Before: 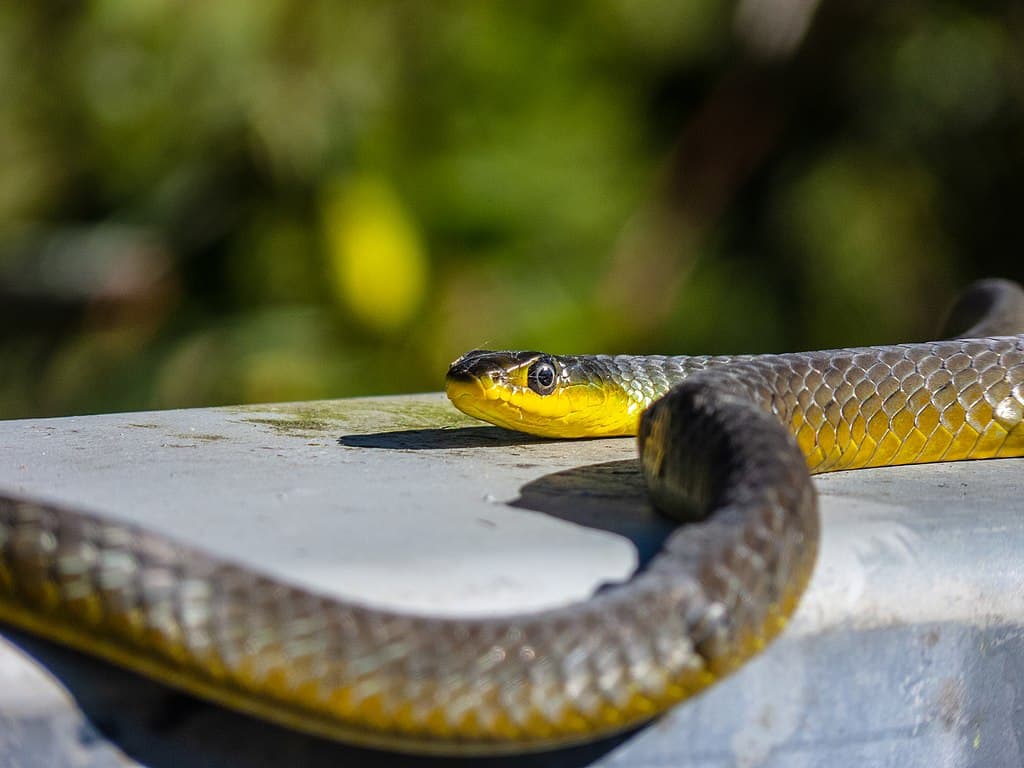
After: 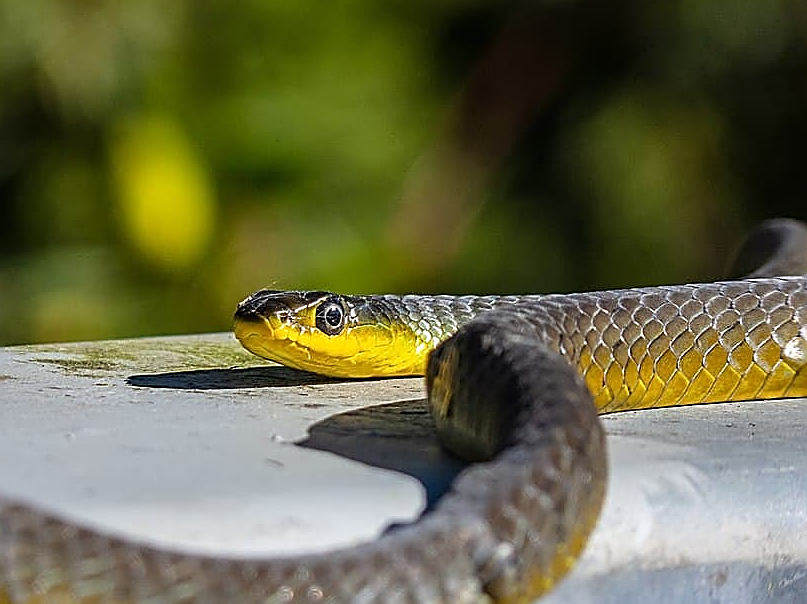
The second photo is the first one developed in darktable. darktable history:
sharpen: radius 1.685, amount 1.294
crop and rotate: left 20.74%, top 7.912%, right 0.375%, bottom 13.378%
